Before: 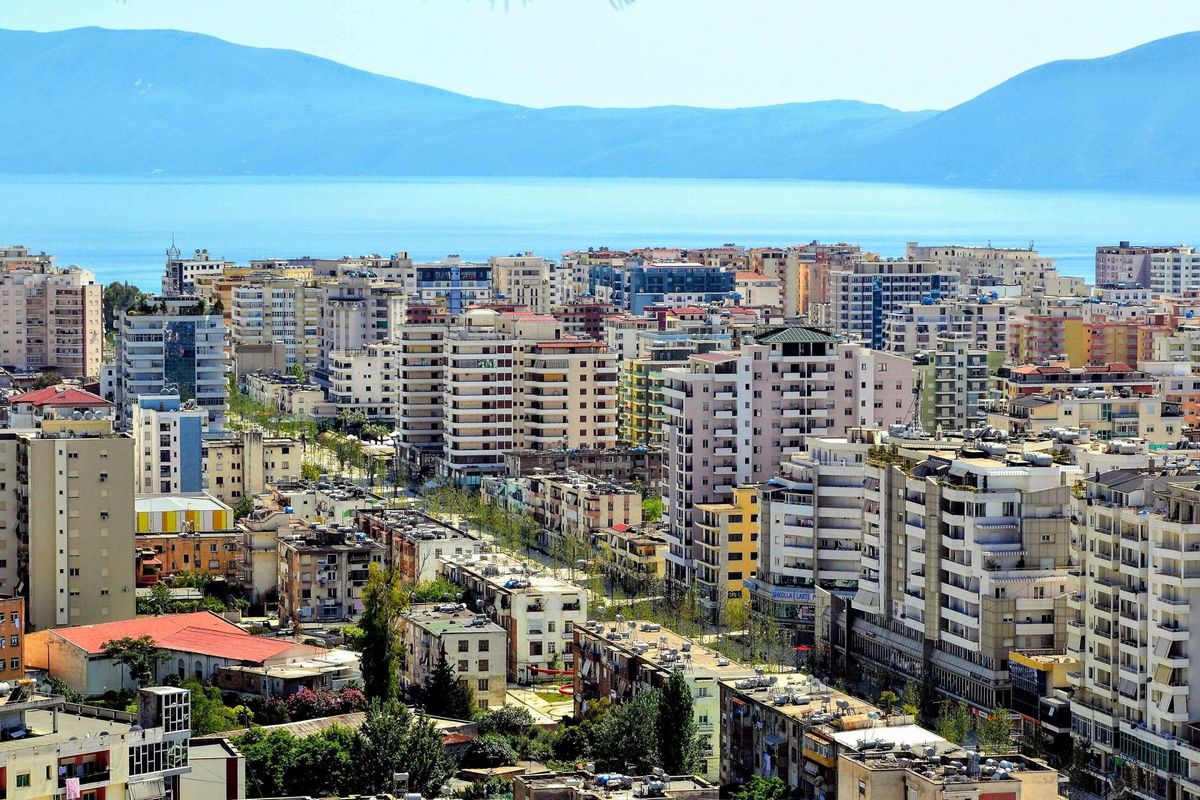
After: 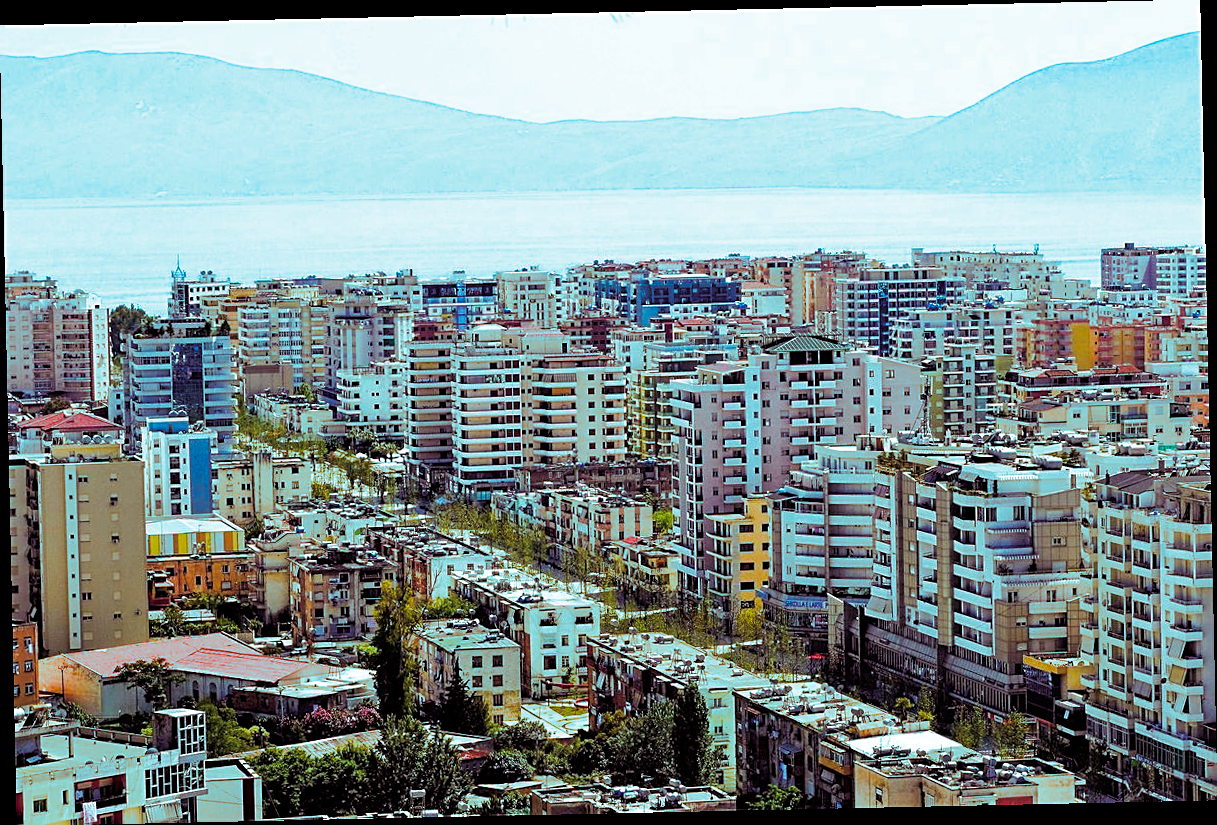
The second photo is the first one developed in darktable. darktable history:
rgb curve: curves: ch0 [(0, 0) (0.078, 0.051) (0.929, 0.956) (1, 1)], compensate middle gray true
sharpen: on, module defaults
rotate and perspective: rotation -1.24°, automatic cropping off
color balance rgb: perceptual saturation grading › global saturation 20%, perceptual saturation grading › highlights -25%, perceptual saturation grading › shadows 25%, global vibrance 50%
split-toning: shadows › hue 327.6°, highlights › hue 198°, highlights › saturation 0.55, balance -21.25, compress 0%
